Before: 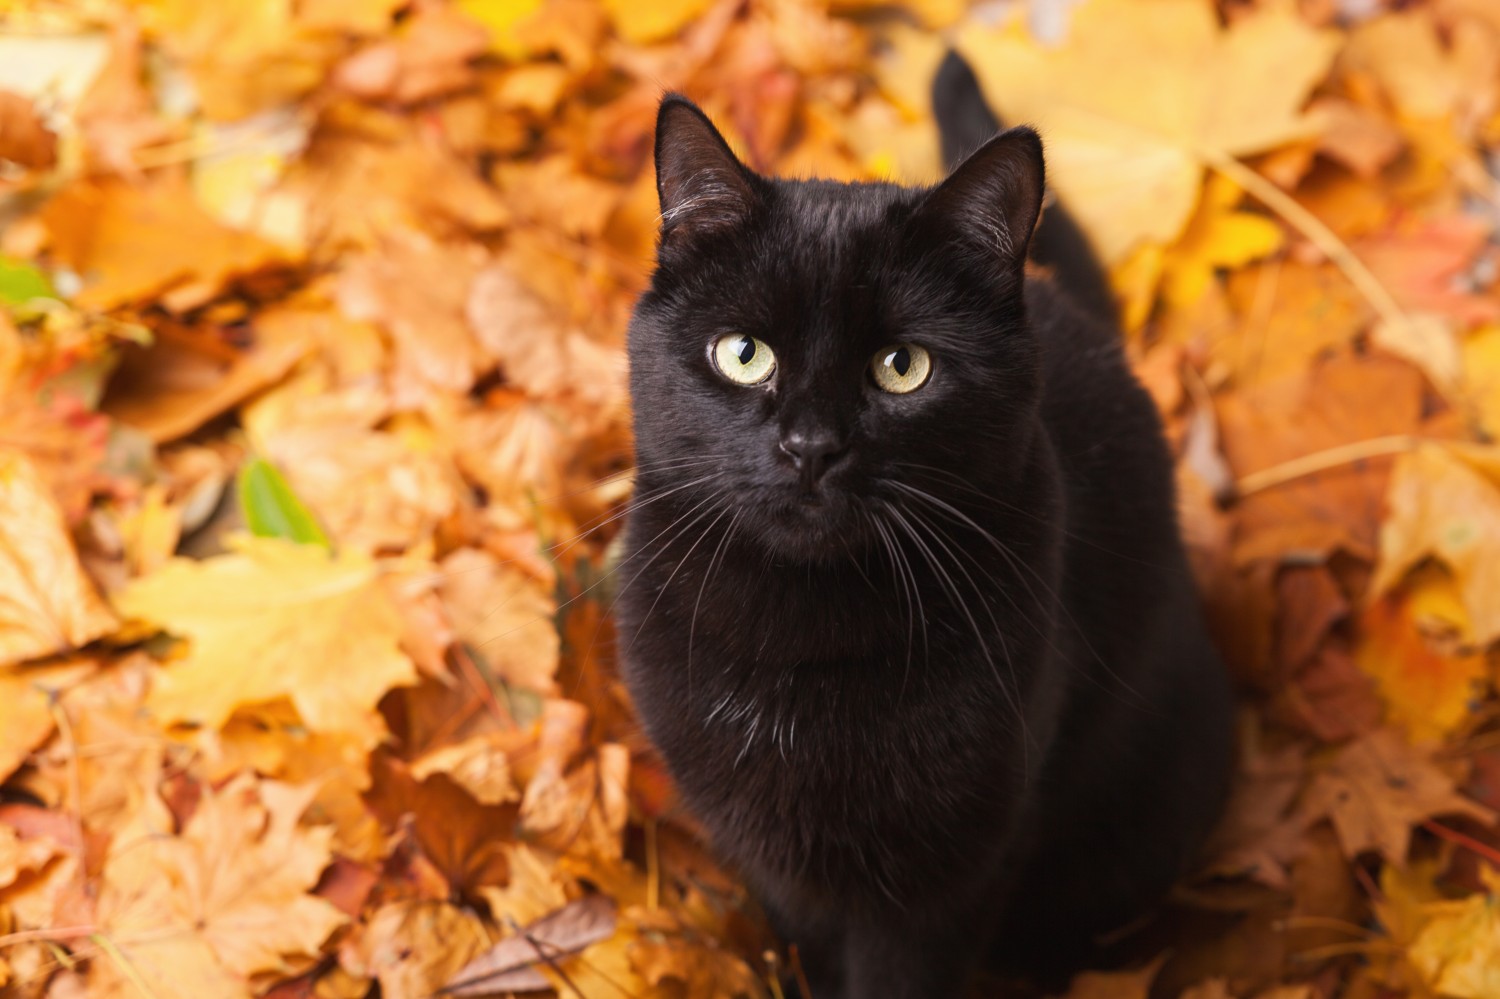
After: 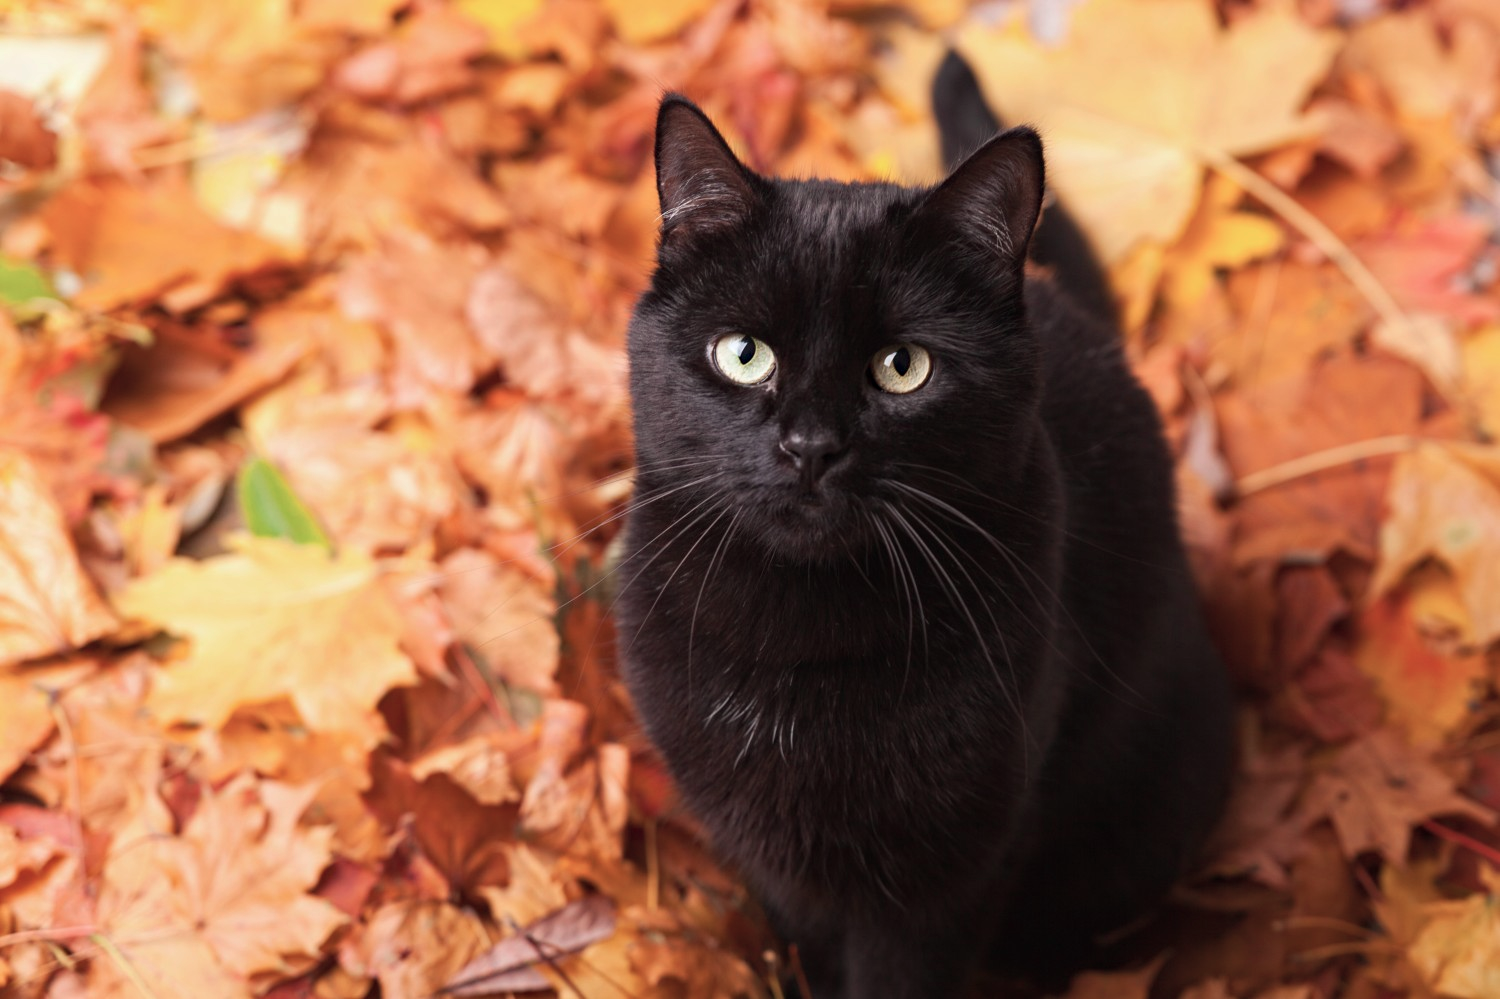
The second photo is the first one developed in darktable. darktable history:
color contrast: blue-yellow contrast 0.7
haze removal: compatibility mode true, adaptive false
